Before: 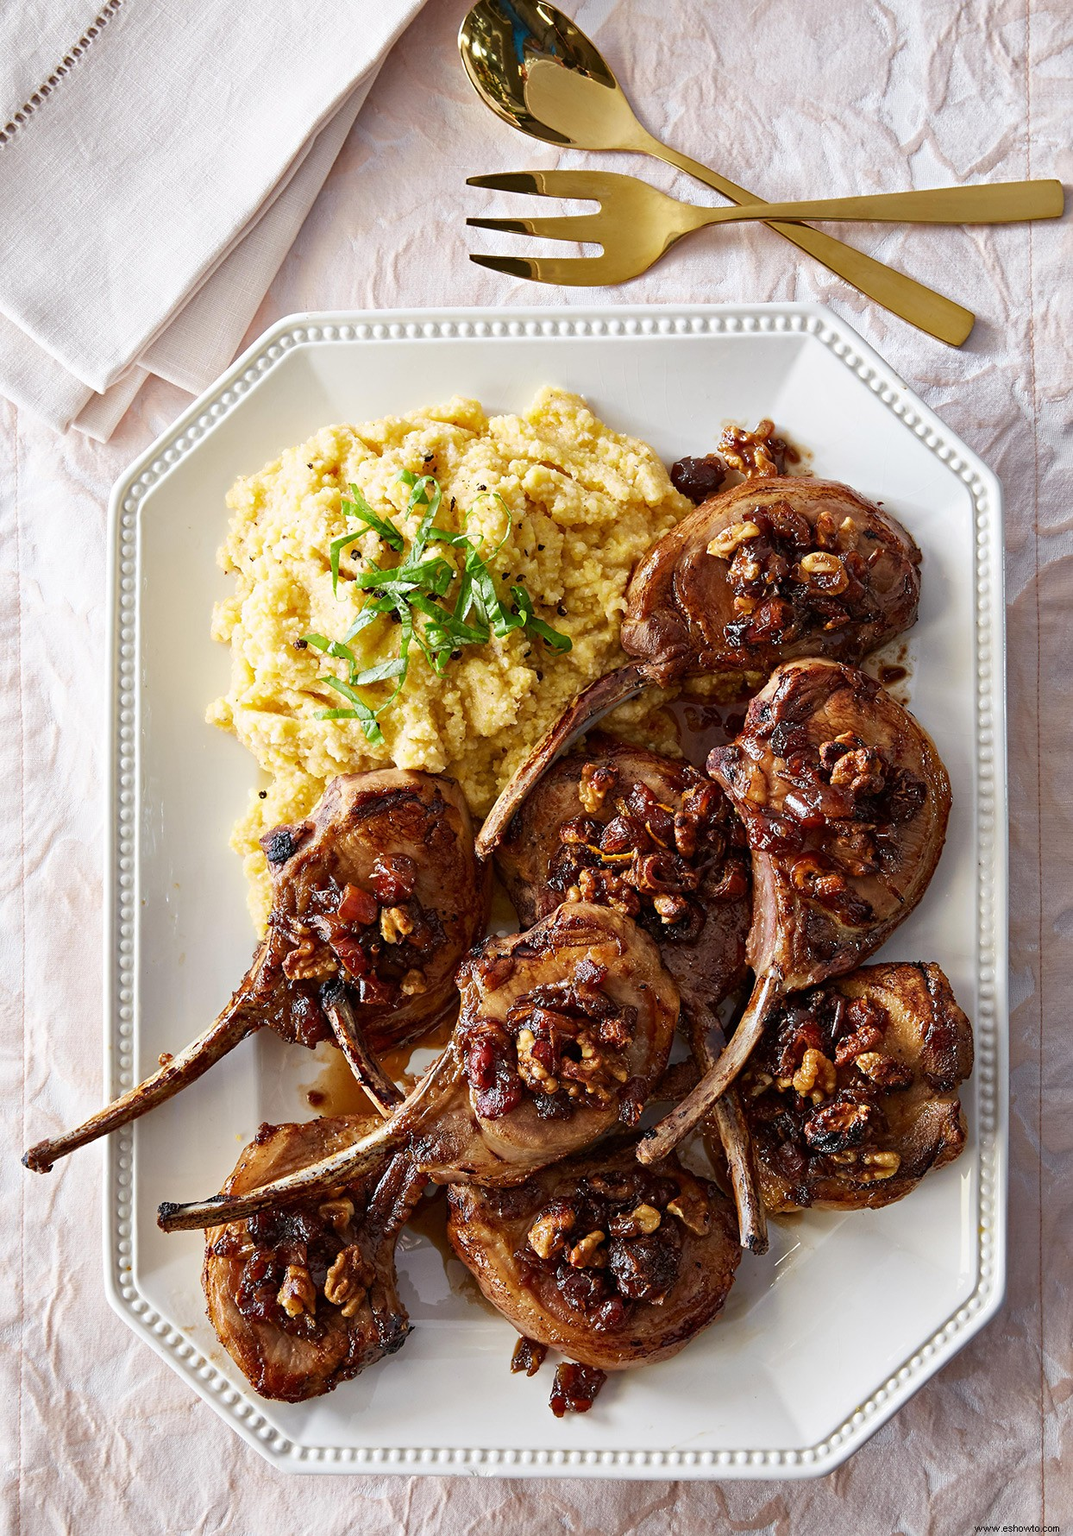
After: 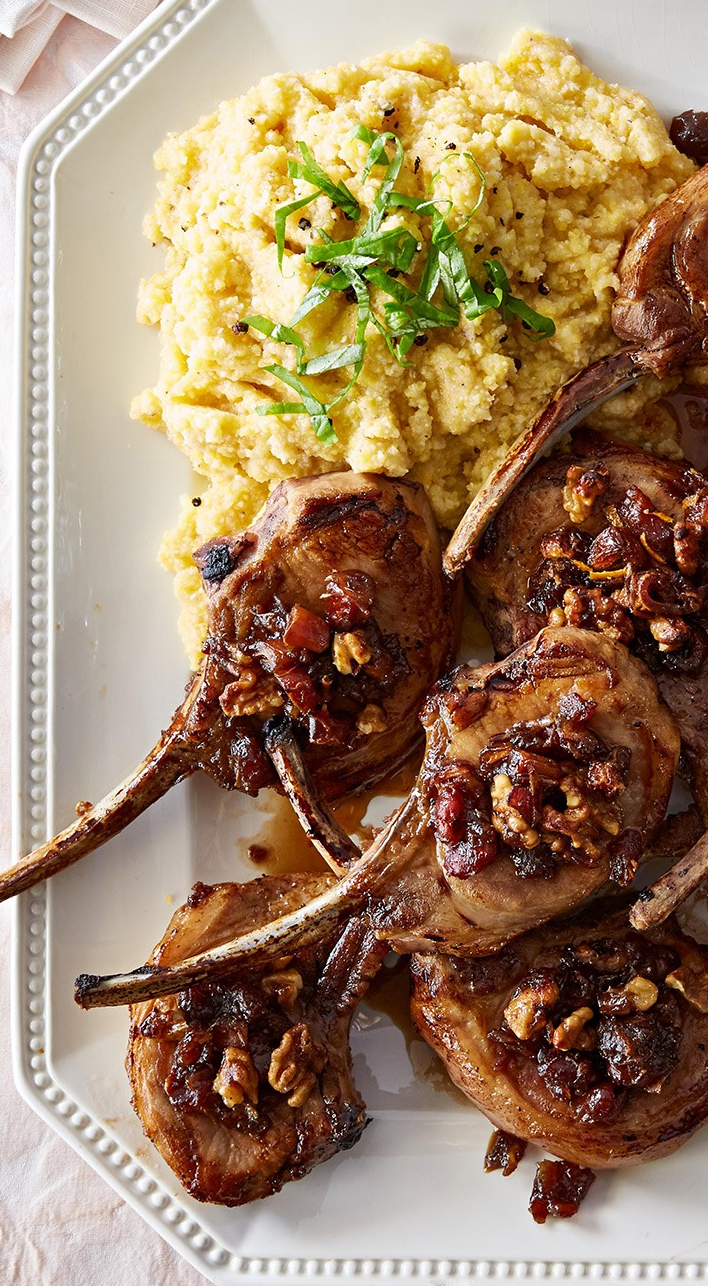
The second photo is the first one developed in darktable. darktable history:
crop: left 8.704%, top 23.567%, right 34.376%, bottom 4.172%
